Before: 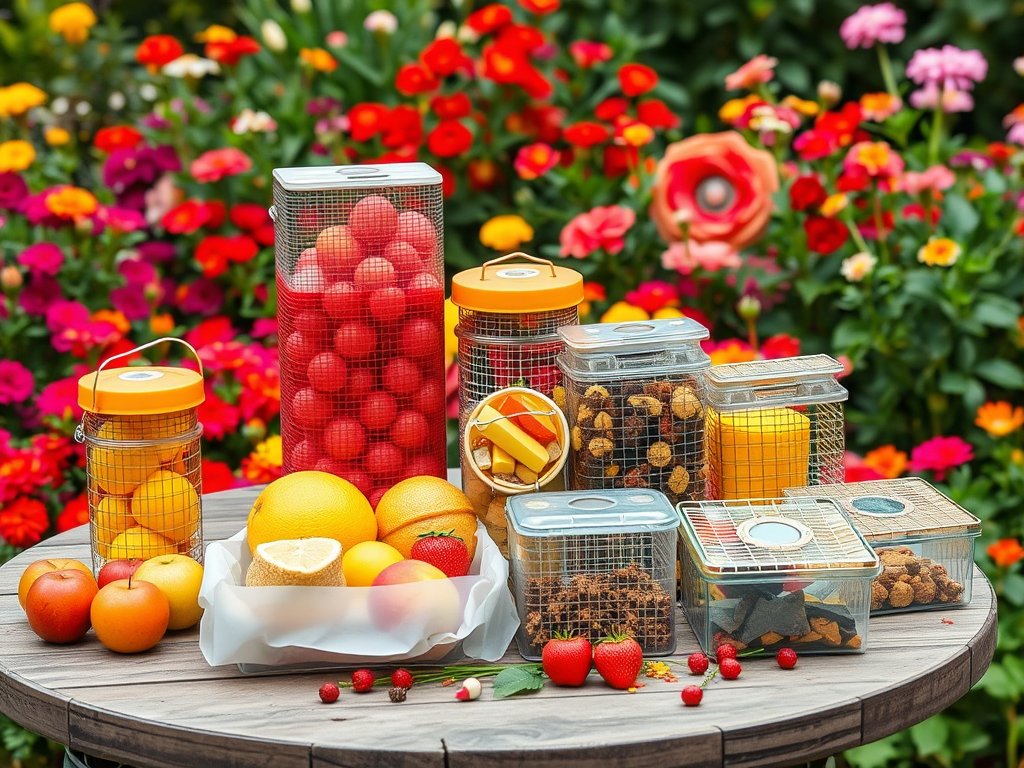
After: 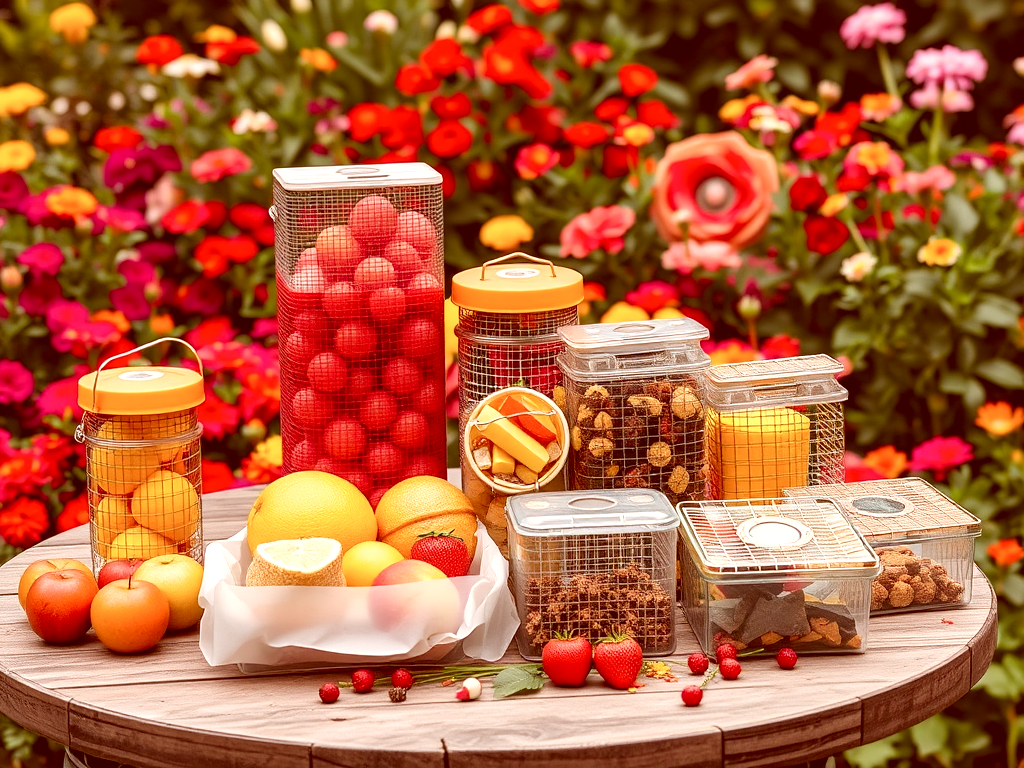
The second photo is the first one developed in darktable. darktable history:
shadows and highlights: radius 44.78, white point adjustment 6.64, compress 79.65%, highlights color adjustment 78.42%, soften with gaussian
color correction: highlights a* 9.03, highlights b* 8.71, shadows a* 40, shadows b* 40, saturation 0.8
